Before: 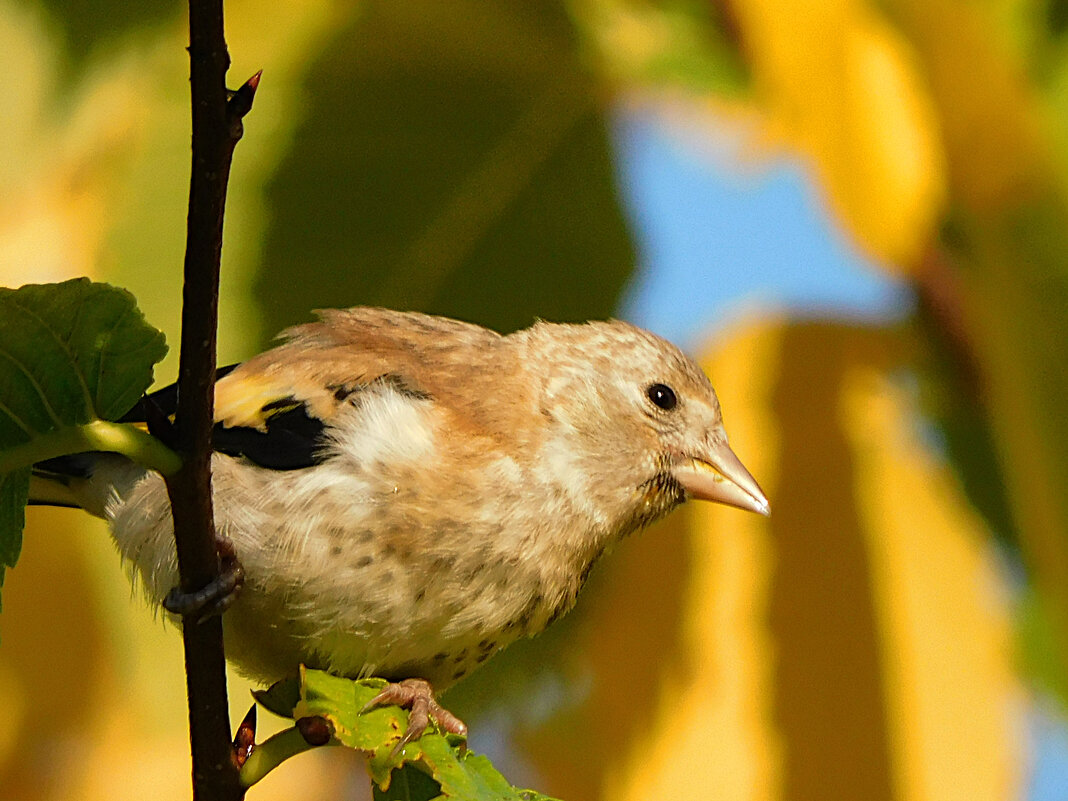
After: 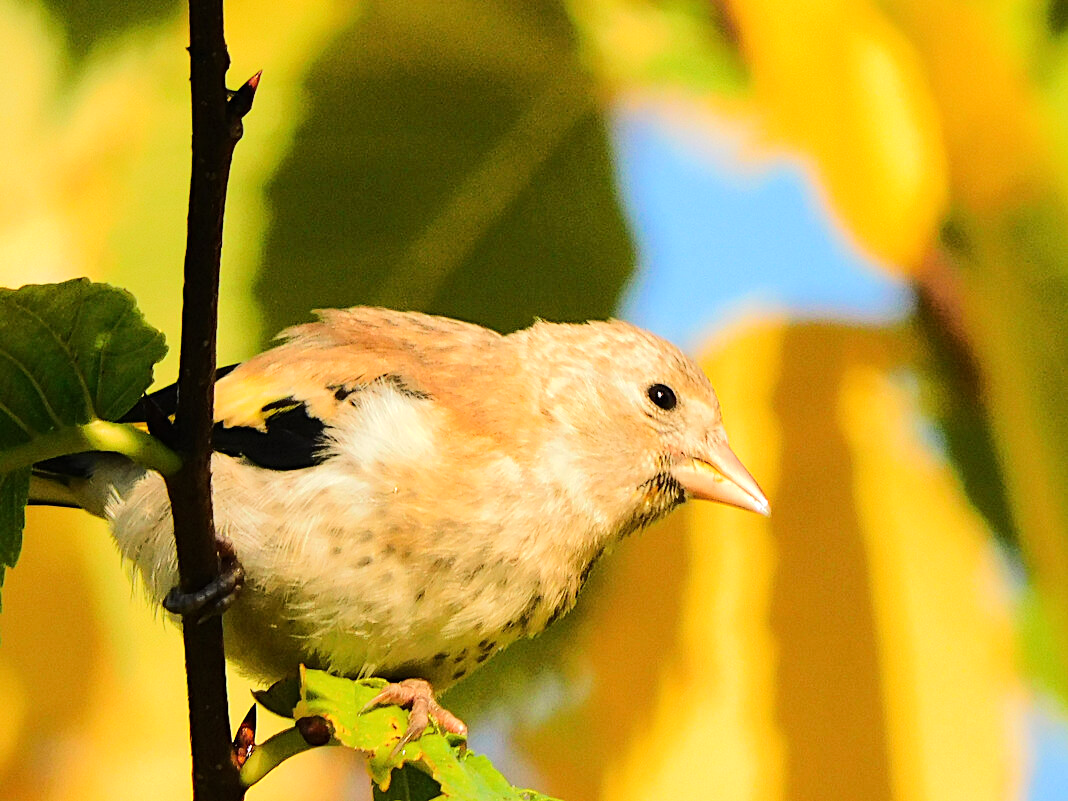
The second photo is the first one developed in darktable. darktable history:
tone equalizer: -7 EV 0.15 EV, -6 EV 0.582 EV, -5 EV 1.16 EV, -4 EV 1.37 EV, -3 EV 1.14 EV, -2 EV 0.6 EV, -1 EV 0.16 EV, edges refinement/feathering 500, mask exposure compensation -1.57 EV, preserve details no
